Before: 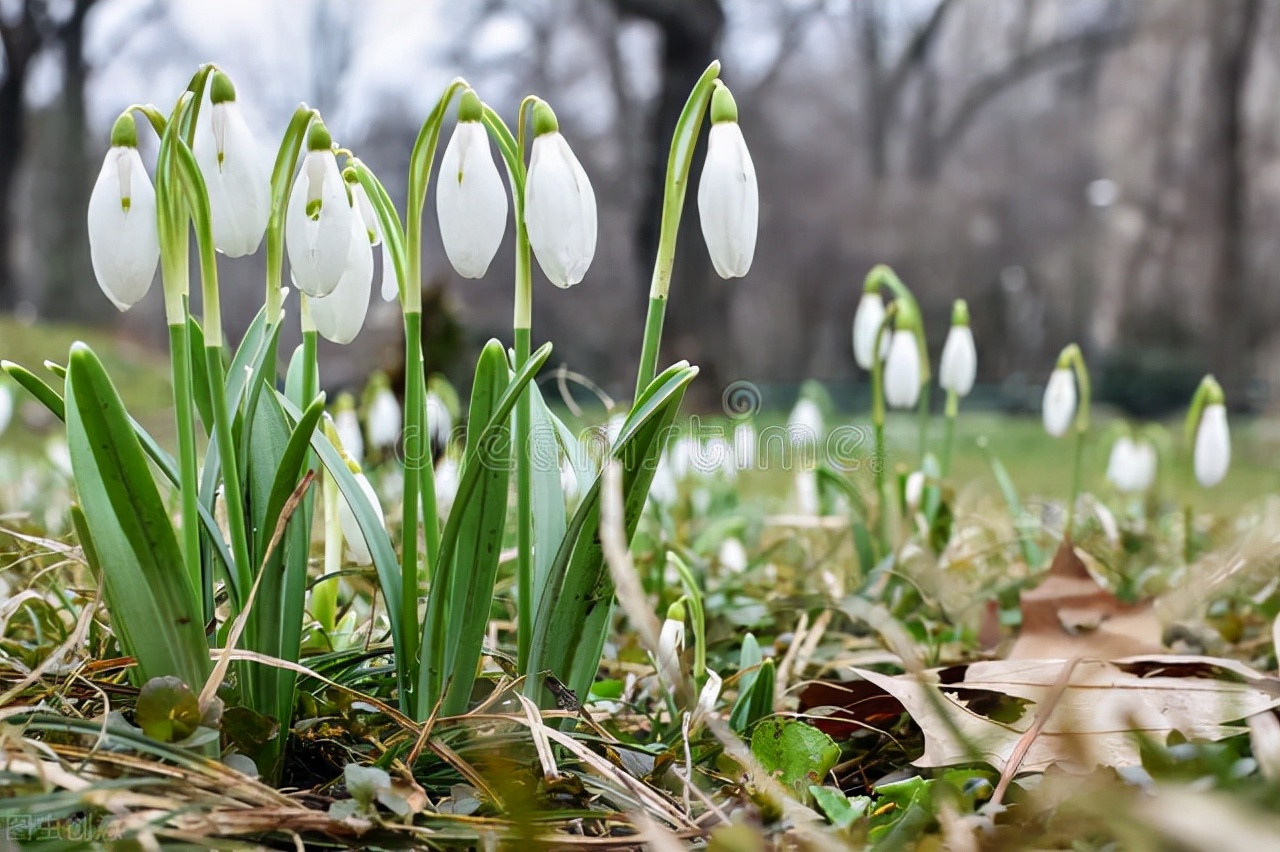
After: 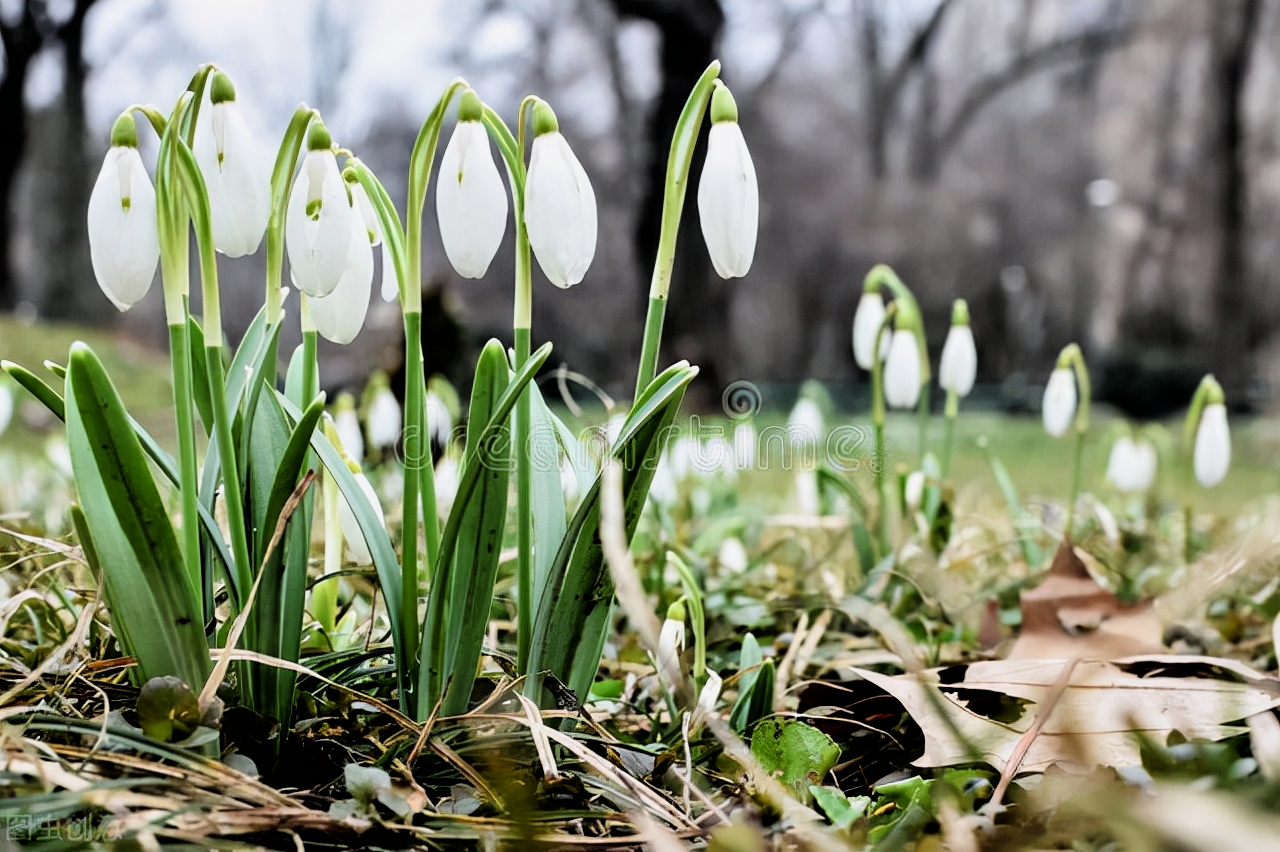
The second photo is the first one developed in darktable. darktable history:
filmic rgb: black relative exposure -3.98 EV, white relative exposure 2.98 EV, threshold 5.96 EV, hardness 3, contrast 1.484, enable highlight reconstruction true
